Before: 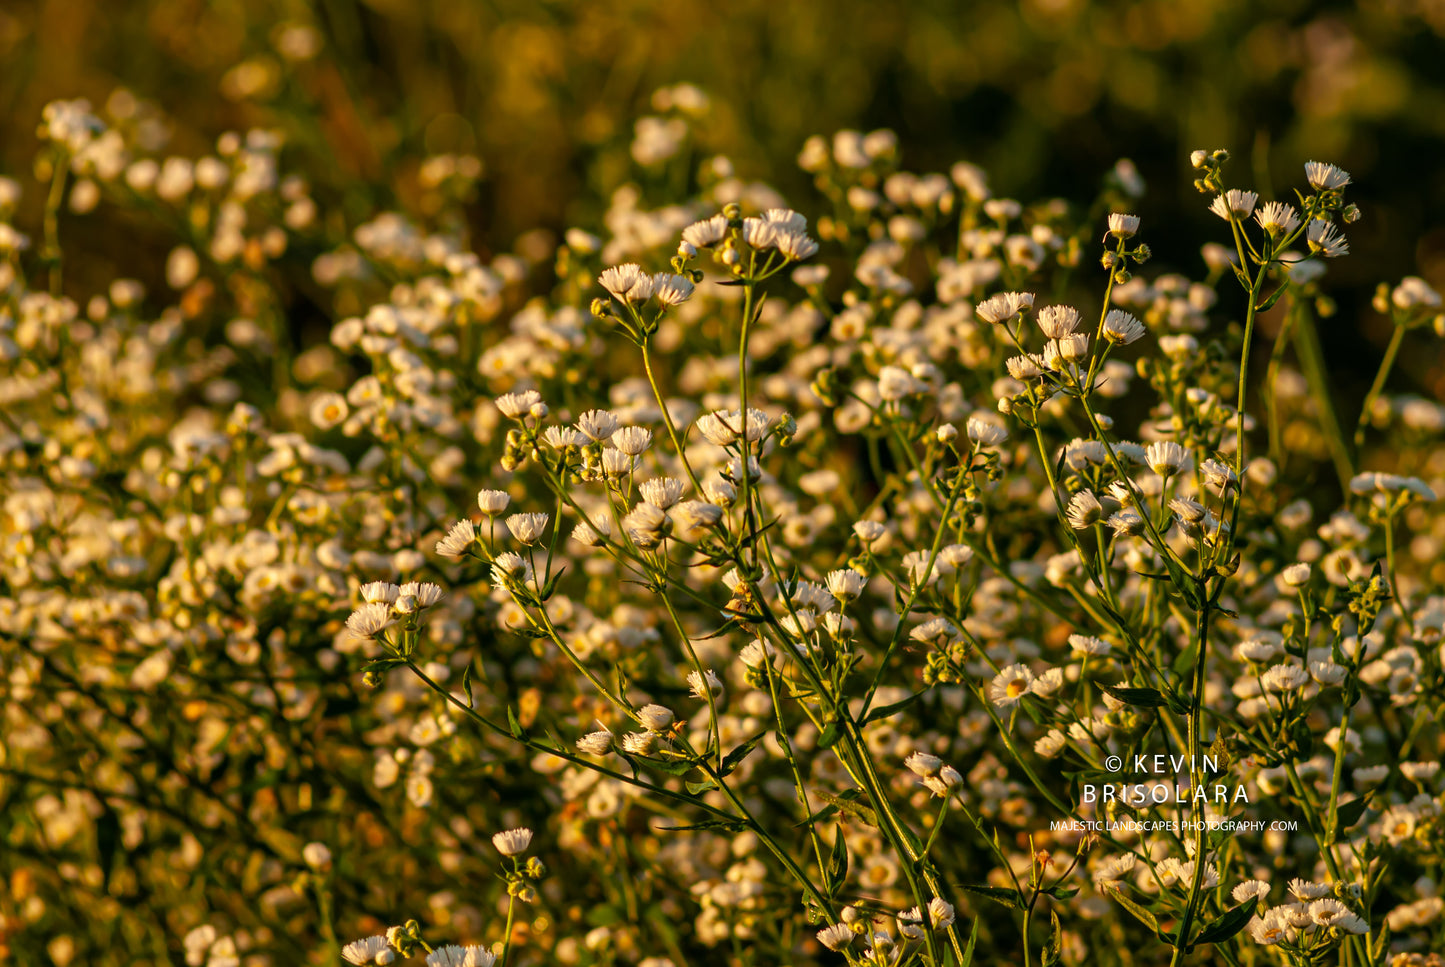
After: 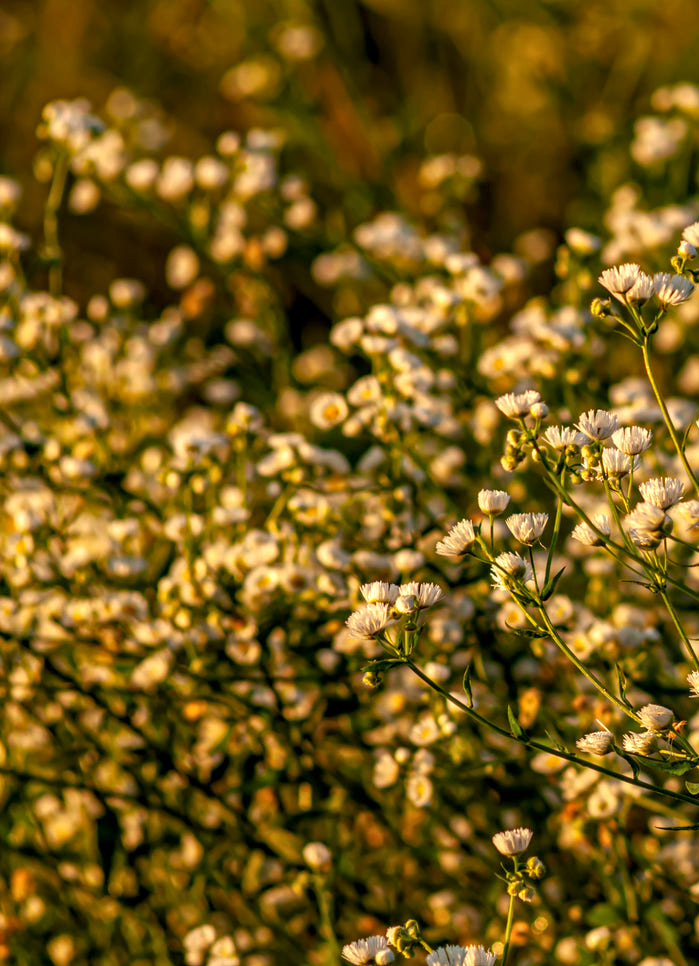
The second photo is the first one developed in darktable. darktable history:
local contrast: on, module defaults
crop and rotate: left 0.011%, top 0%, right 51.581%
haze removal: compatibility mode true, adaptive false
exposure: exposure 0.127 EV, compensate highlight preservation false
